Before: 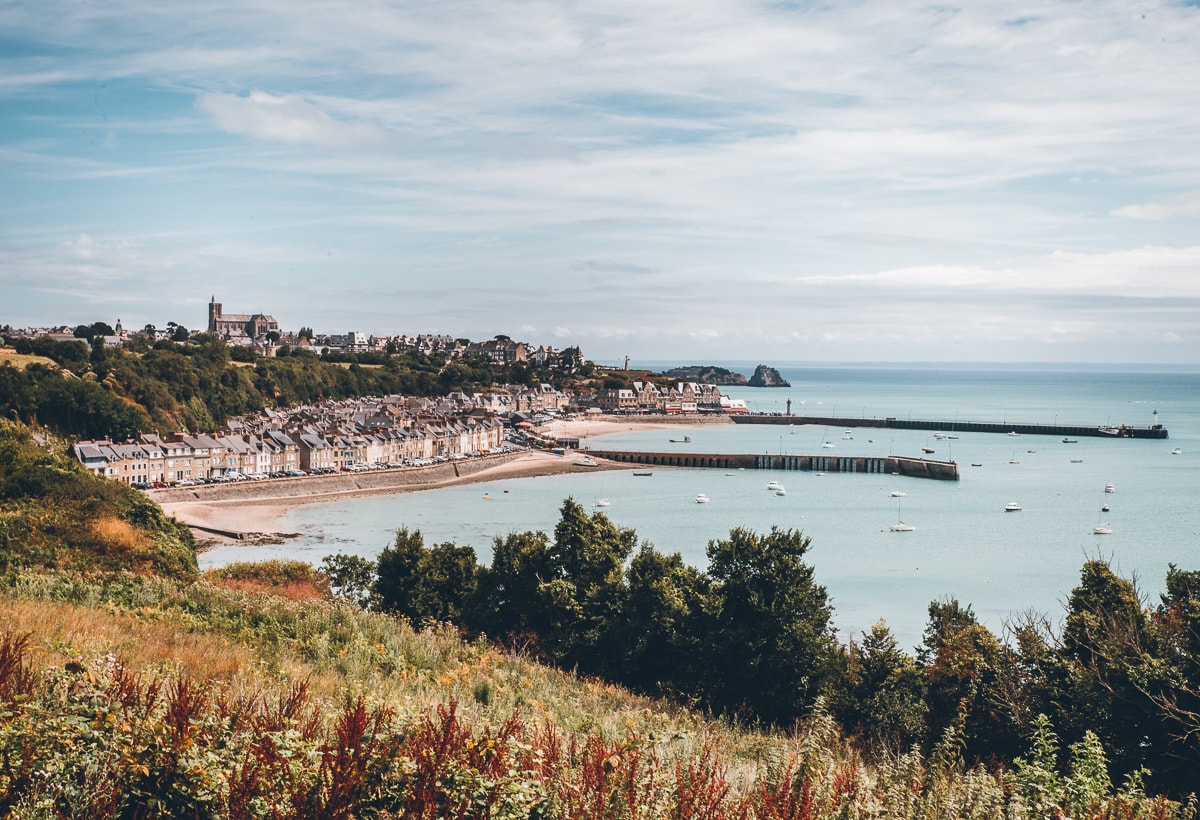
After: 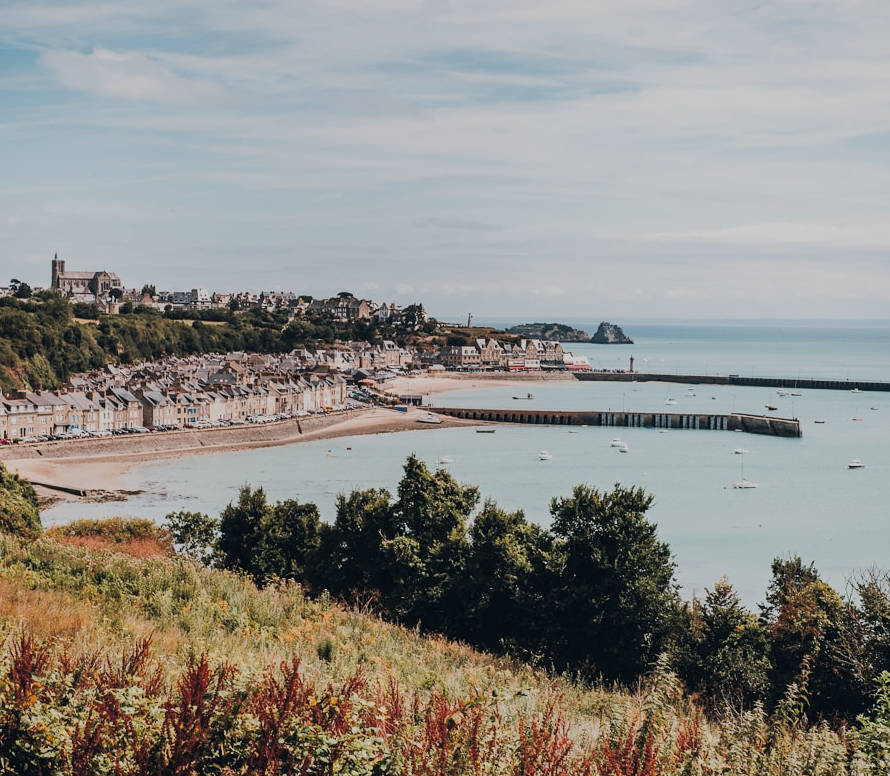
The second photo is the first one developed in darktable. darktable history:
filmic rgb: black relative exposure -7.15 EV, white relative exposure 5.36 EV, hardness 3.02
crop and rotate: left 13.15%, top 5.251%, right 12.609%
